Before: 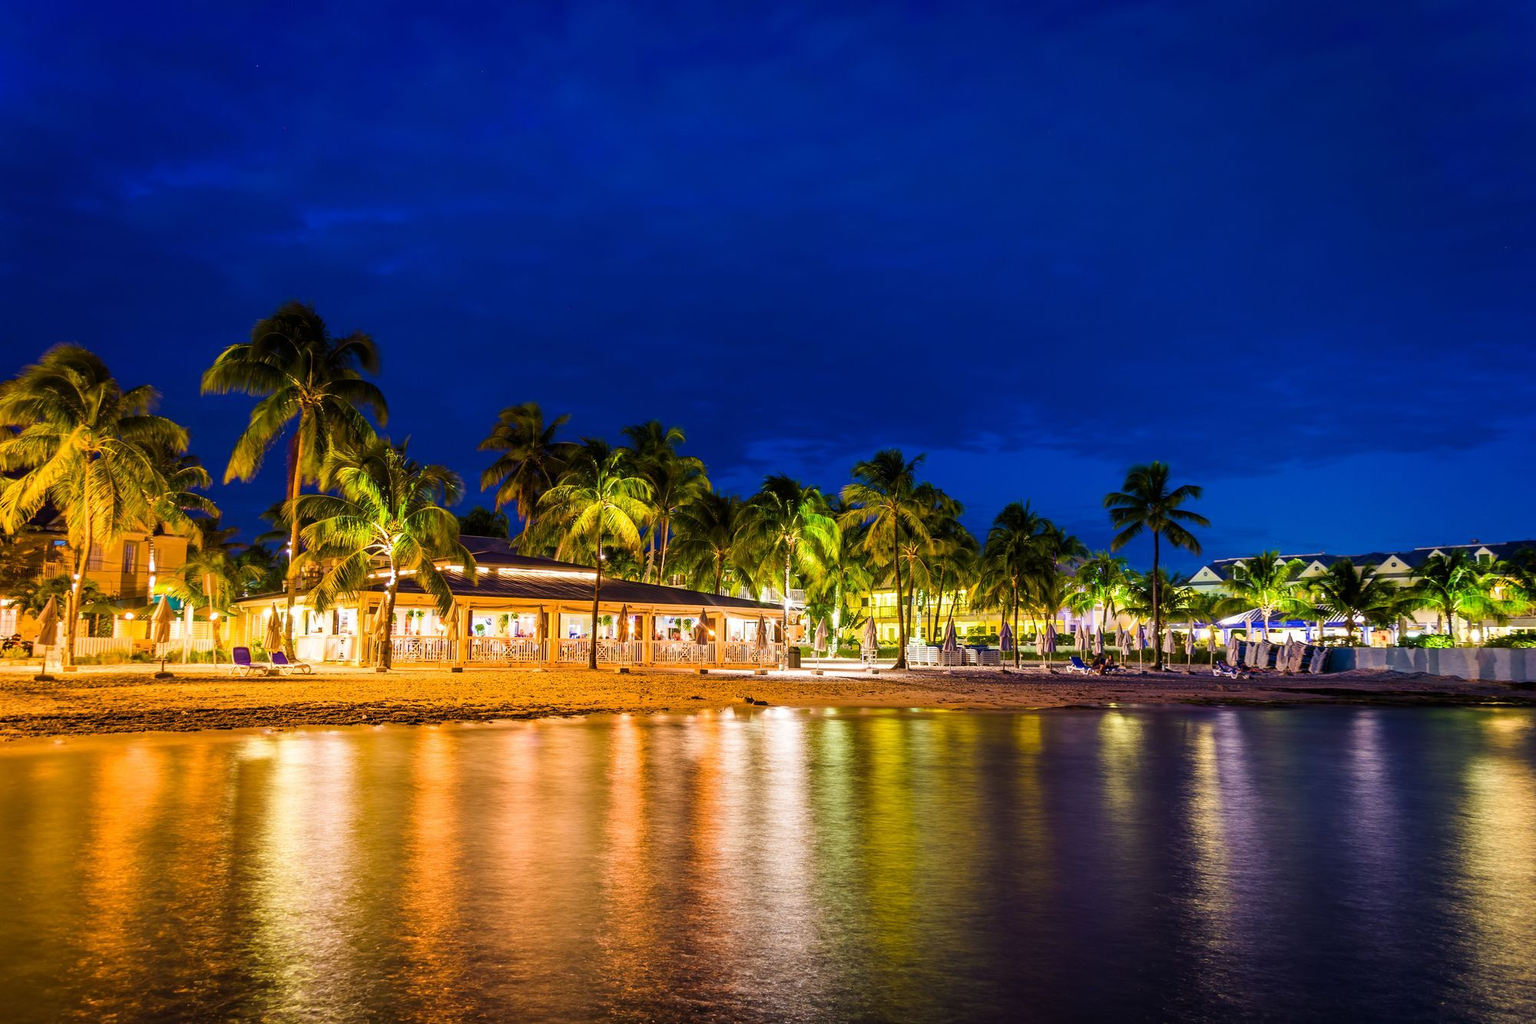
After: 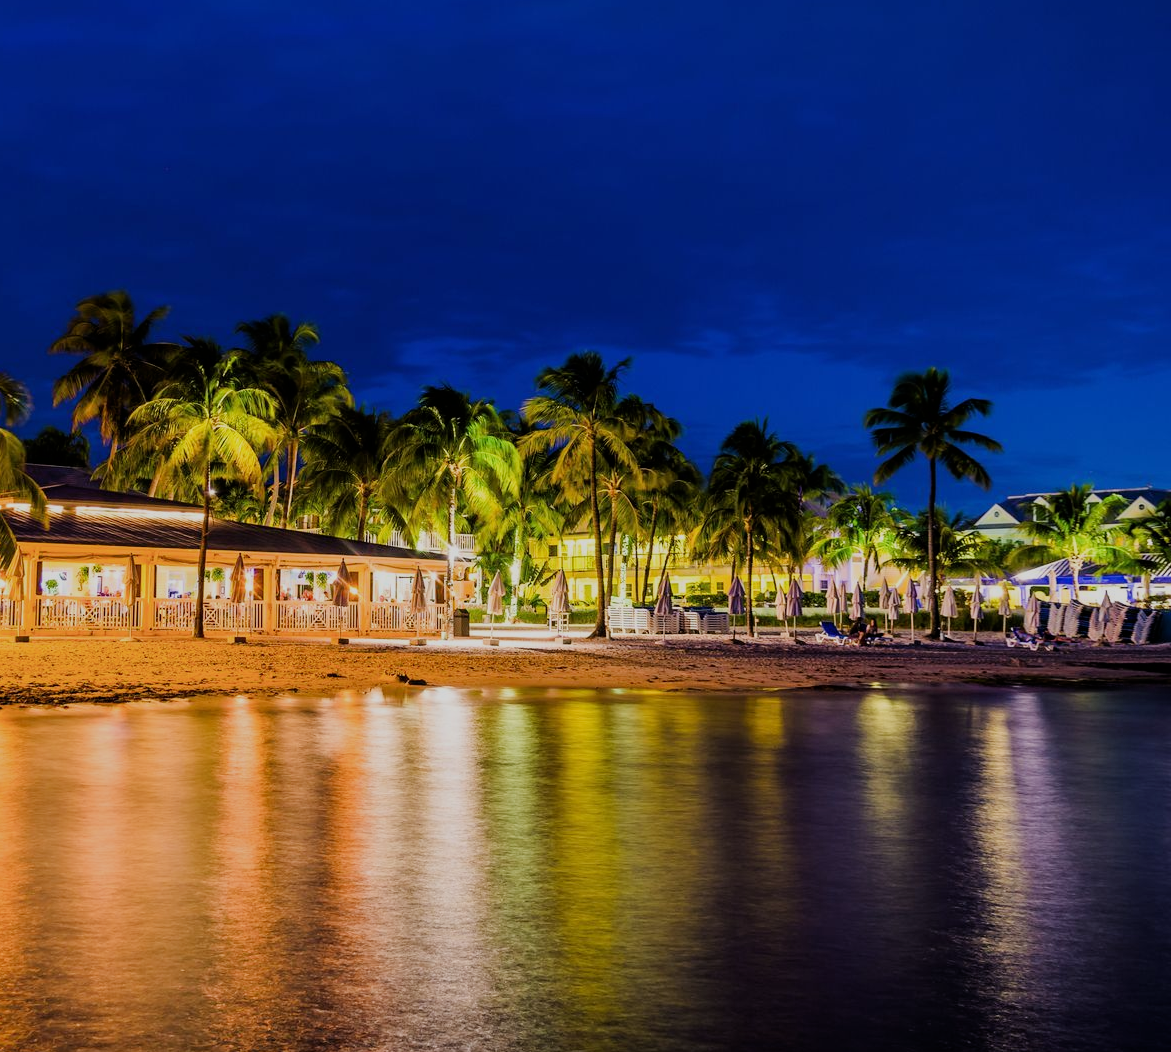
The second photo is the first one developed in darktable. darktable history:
filmic rgb: black relative exposure -7.65 EV, white relative exposure 4.56 EV, threshold 5.97 EV, hardness 3.61, enable highlight reconstruction true
crop and rotate: left 28.662%, top 17.546%, right 12.747%, bottom 3.47%
